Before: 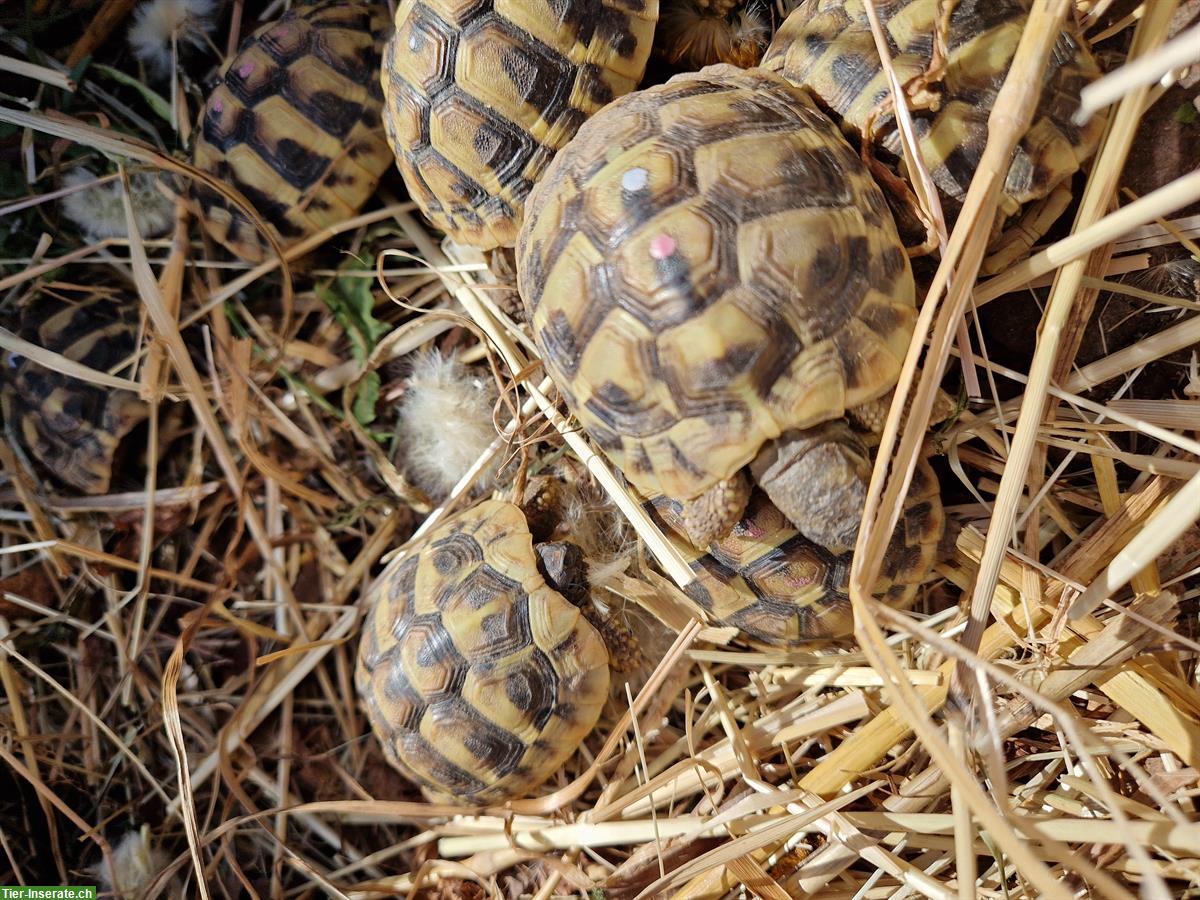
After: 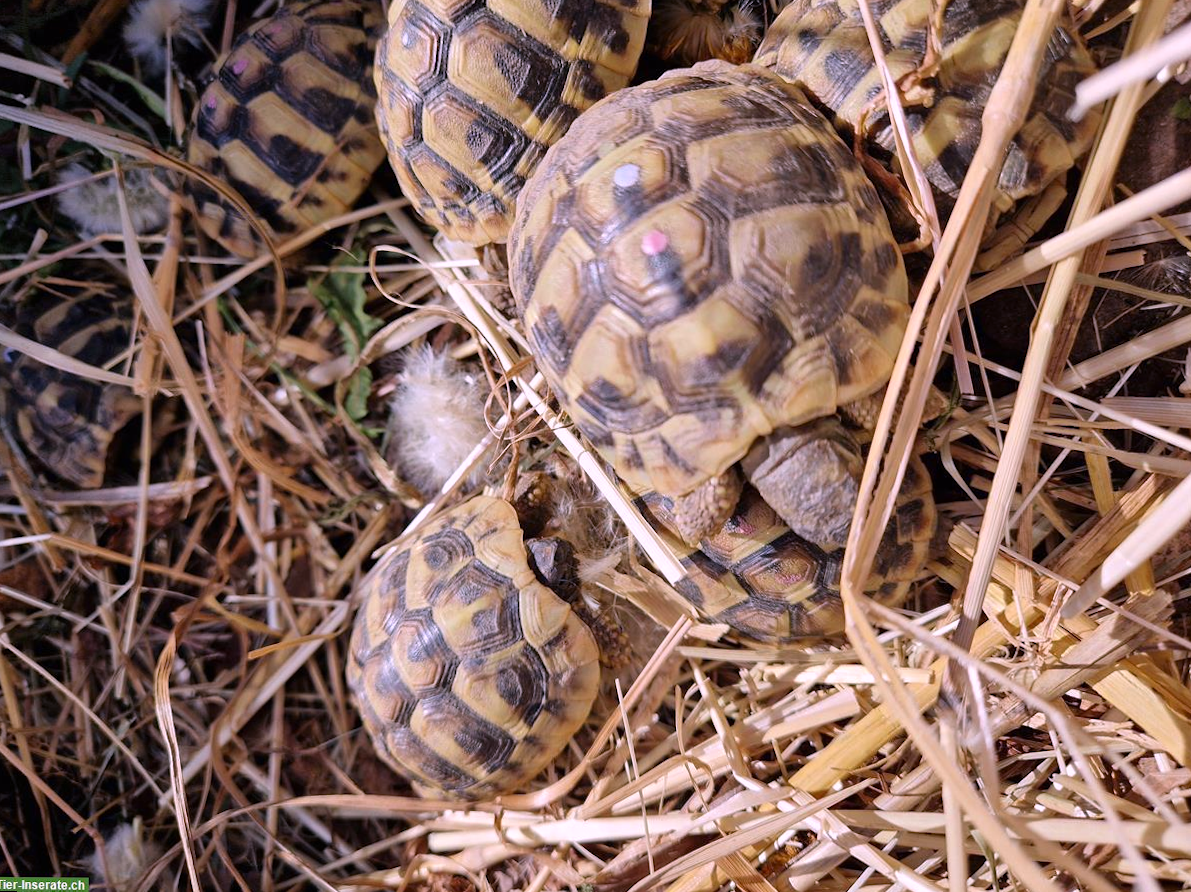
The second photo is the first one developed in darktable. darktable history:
color calibration: output R [1.063, -0.012, -0.003, 0], output B [-0.079, 0.047, 1, 0], illuminant custom, x 0.389, y 0.387, temperature 3838.64 K
rotate and perspective: rotation 0.192°, lens shift (horizontal) -0.015, crop left 0.005, crop right 0.996, crop top 0.006, crop bottom 0.99
color correction: highlights a* 7.34, highlights b* 4.37
